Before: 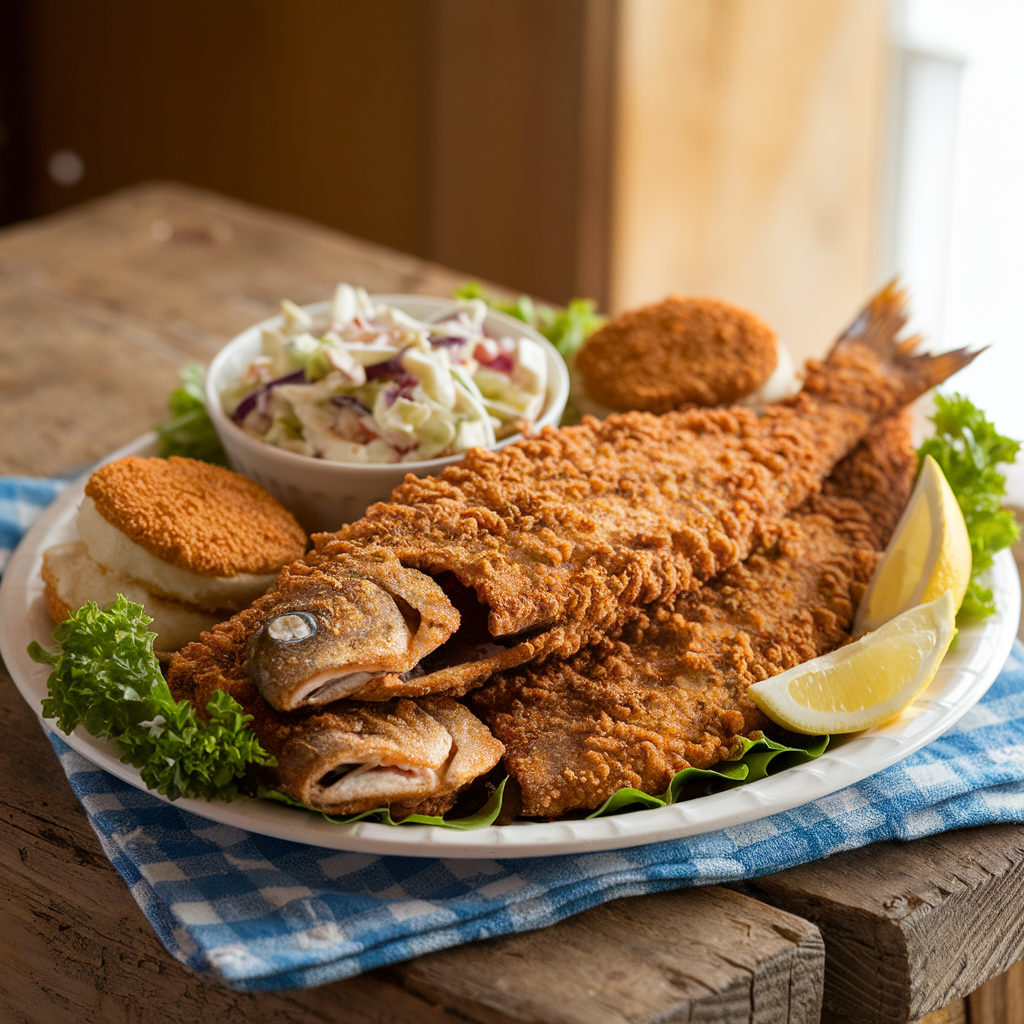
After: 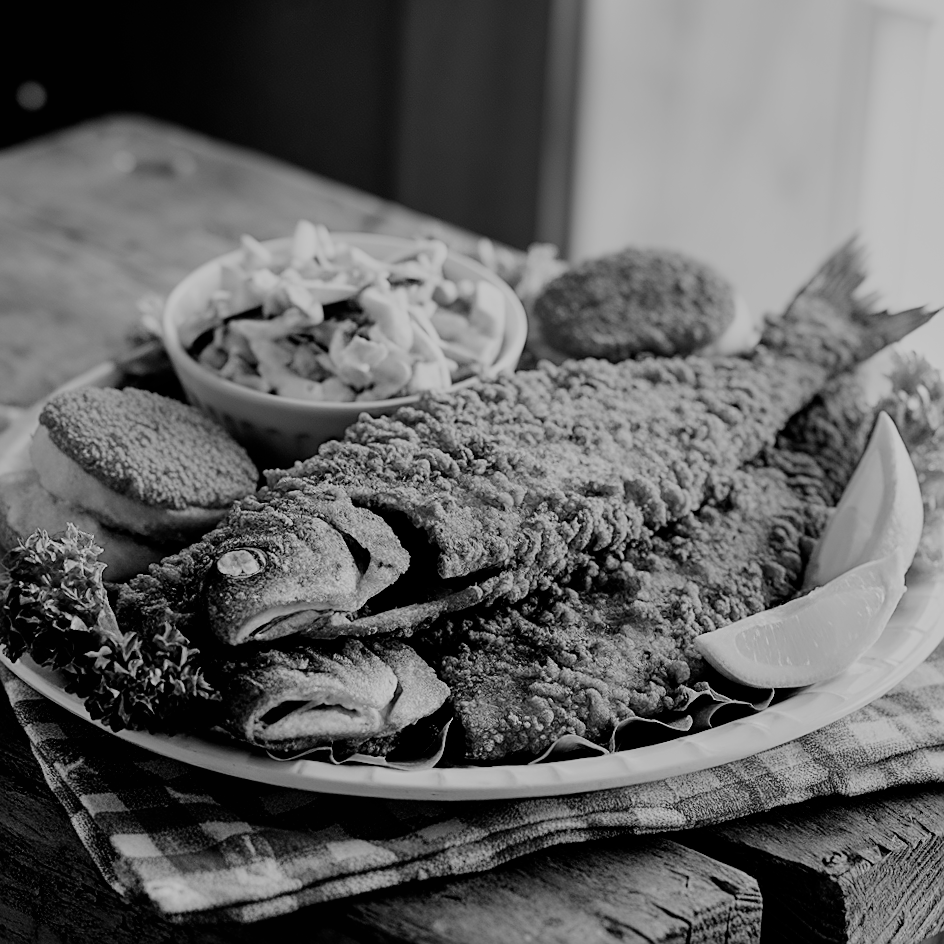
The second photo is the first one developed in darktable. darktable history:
filmic rgb: black relative exposure -3.21 EV, white relative exposure 7.02 EV, hardness 1.46, contrast 1.35
monochrome: a -74.22, b 78.2
crop and rotate: angle -1.96°, left 3.097%, top 4.154%, right 1.586%, bottom 0.529%
shadows and highlights: shadows 29.32, highlights -29.32, low approximation 0.01, soften with gaussian
sharpen: on, module defaults
